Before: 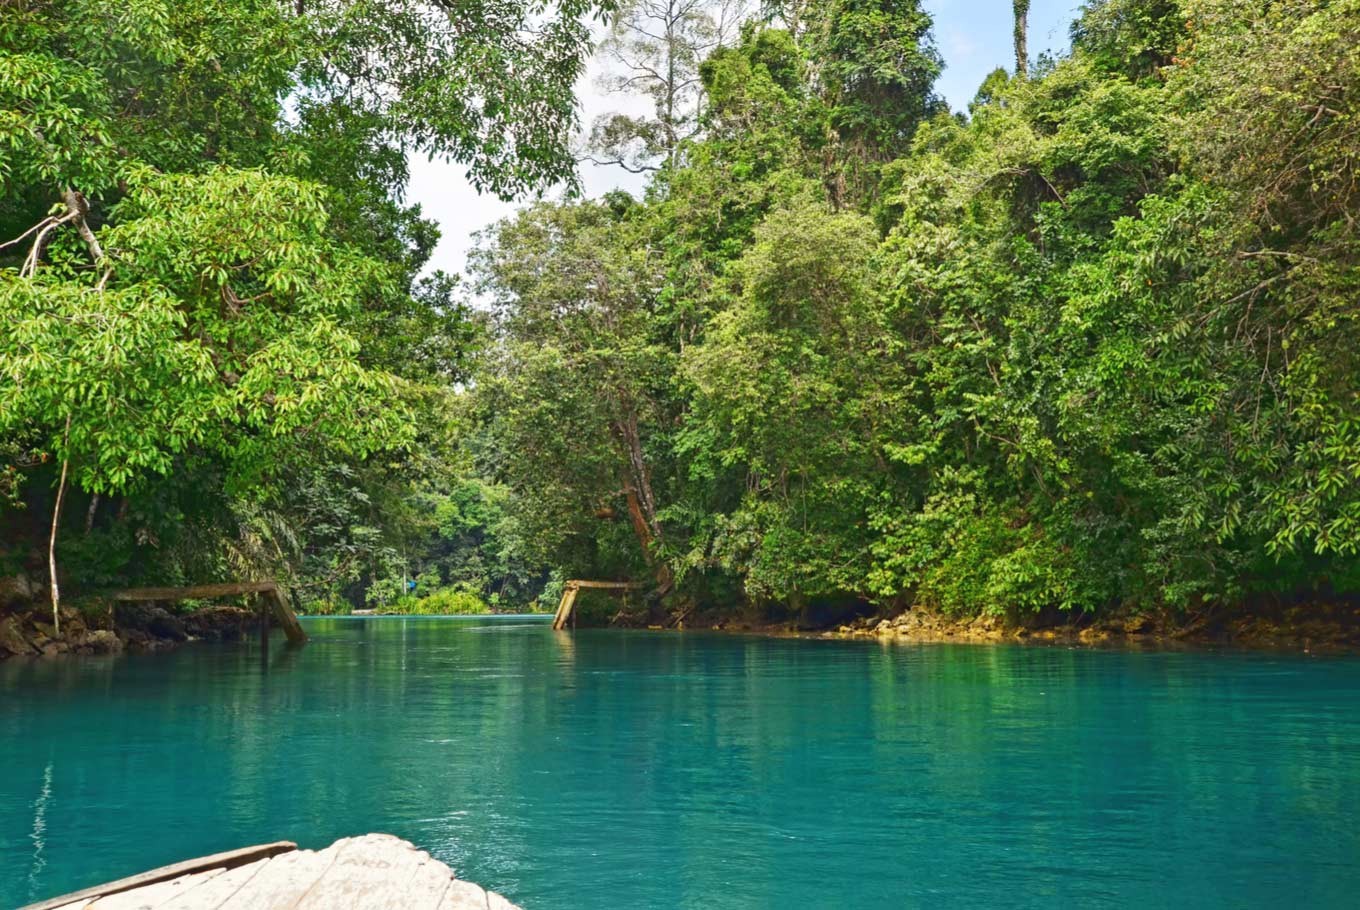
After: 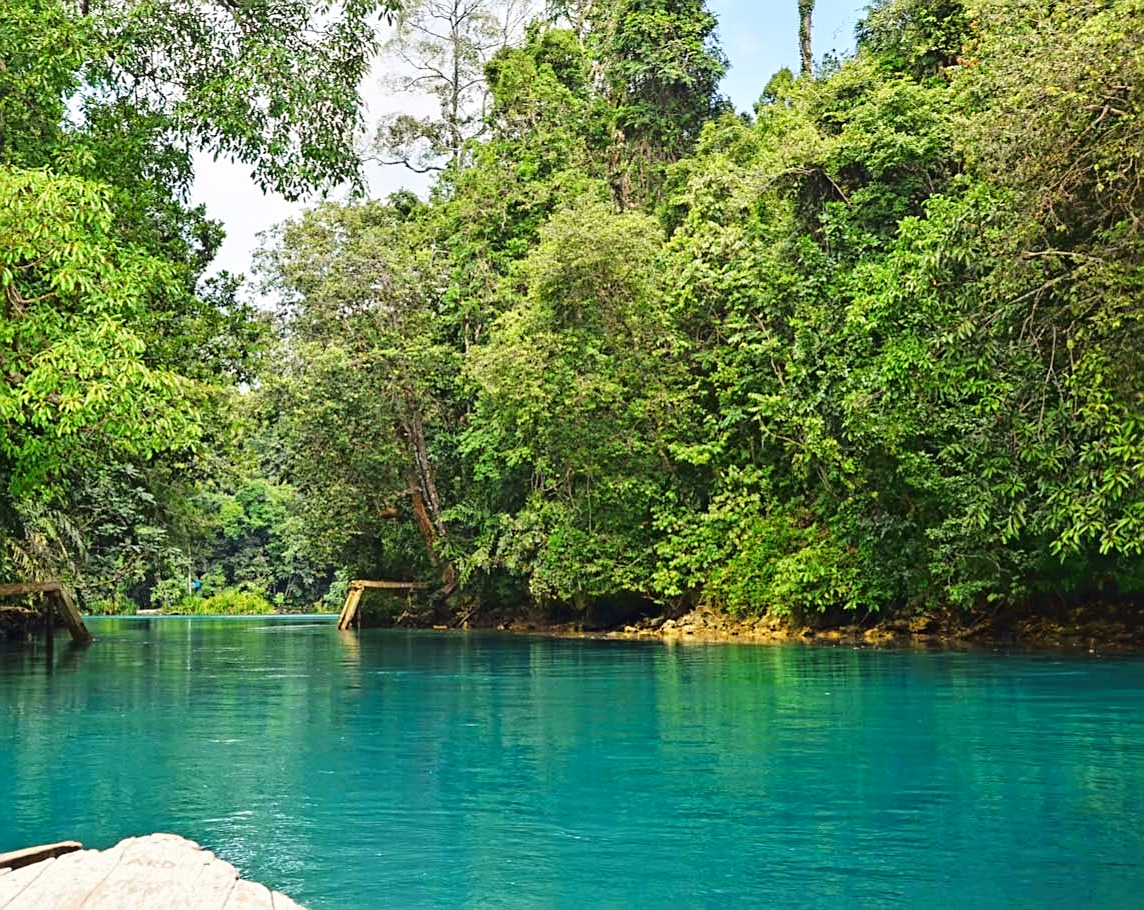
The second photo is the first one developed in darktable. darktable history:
crop: left 15.837%
sharpen: on, module defaults
tone equalizer: on, module defaults
tone curve: curves: ch0 [(0, 0) (0.003, 0.01) (0.011, 0.01) (0.025, 0.011) (0.044, 0.019) (0.069, 0.032) (0.1, 0.054) (0.136, 0.088) (0.177, 0.138) (0.224, 0.214) (0.277, 0.297) (0.335, 0.391) (0.399, 0.469) (0.468, 0.551) (0.543, 0.622) (0.623, 0.699) (0.709, 0.775) (0.801, 0.85) (0.898, 0.929) (1, 1)], color space Lab, linked channels
